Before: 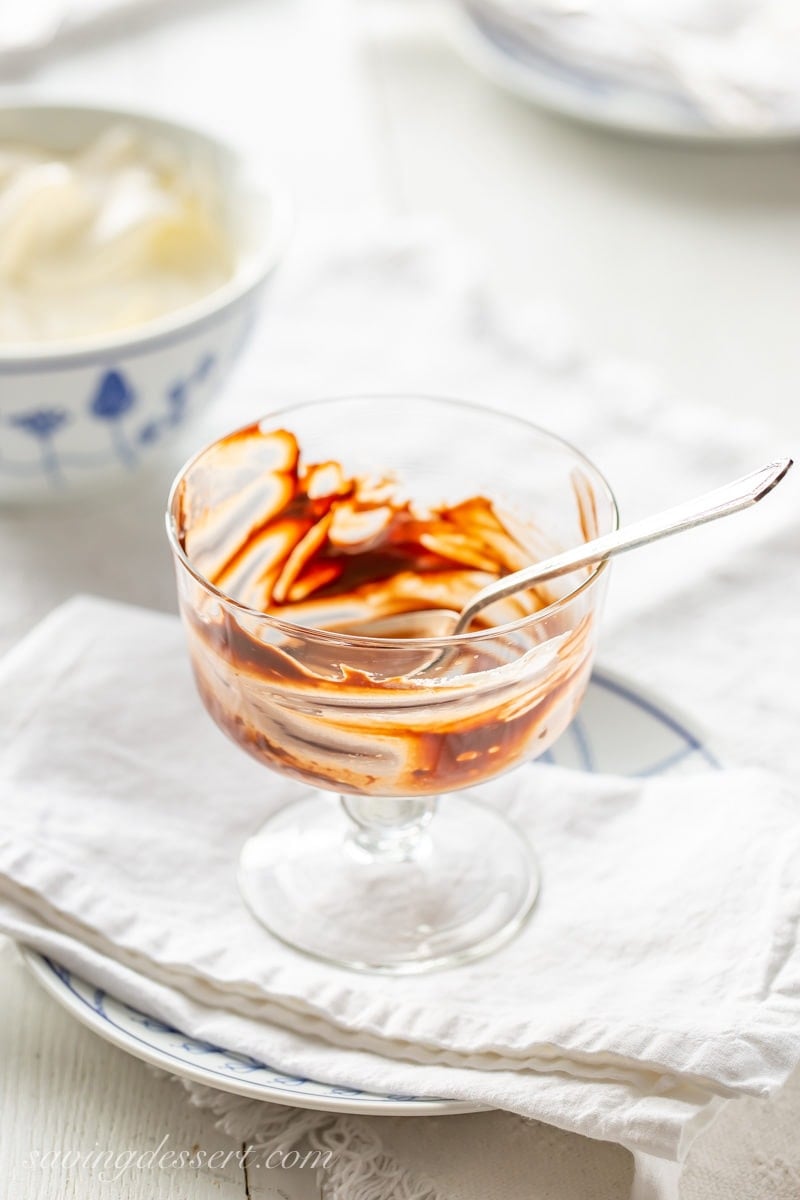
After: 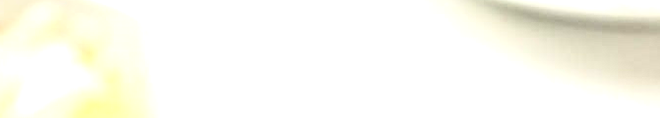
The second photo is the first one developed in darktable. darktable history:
base curve: curves: ch0 [(0, 0) (0.666, 0.806) (1, 1)]
tone equalizer: -8 EV -1.08 EV, -7 EV -1.01 EV, -6 EV -0.867 EV, -5 EV -0.578 EV, -3 EV 0.578 EV, -2 EV 0.867 EV, -1 EV 1.01 EV, +0 EV 1.08 EV, edges refinement/feathering 500, mask exposure compensation -1.57 EV, preserve details no
exposure: exposure -0.021 EV, compensate highlight preservation false
contrast equalizer: y [[0.601, 0.6, 0.598, 0.598, 0.6, 0.601], [0.5 ×6], [0.5 ×6], [0 ×6], [0 ×6]]
rotate and perspective: rotation 0.226°, lens shift (vertical) -0.042, crop left 0.023, crop right 0.982, crop top 0.006, crop bottom 0.994
local contrast: highlights 100%, shadows 100%, detail 120%, midtone range 0.2
crop and rotate: left 9.644%, top 9.491%, right 6.021%, bottom 80.509%
color correction: saturation 1.1
